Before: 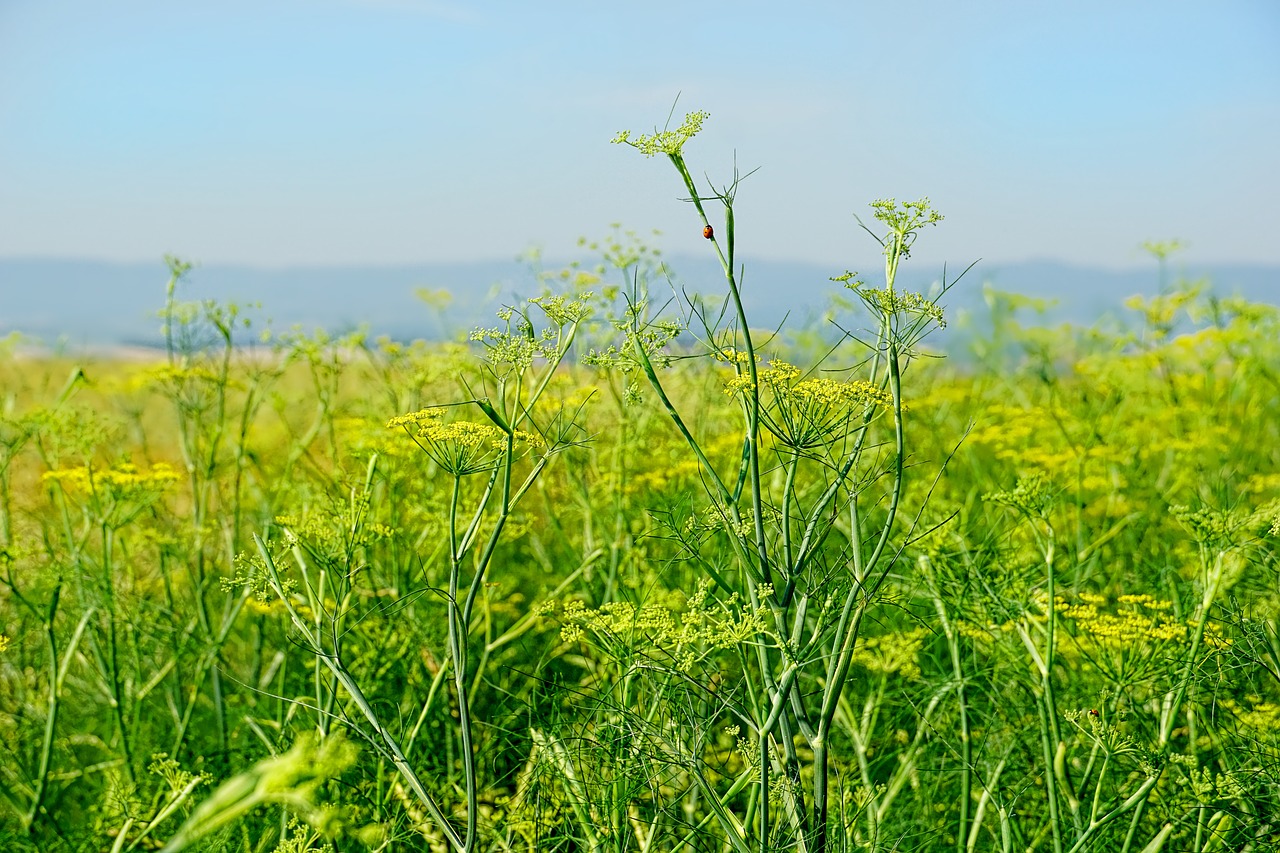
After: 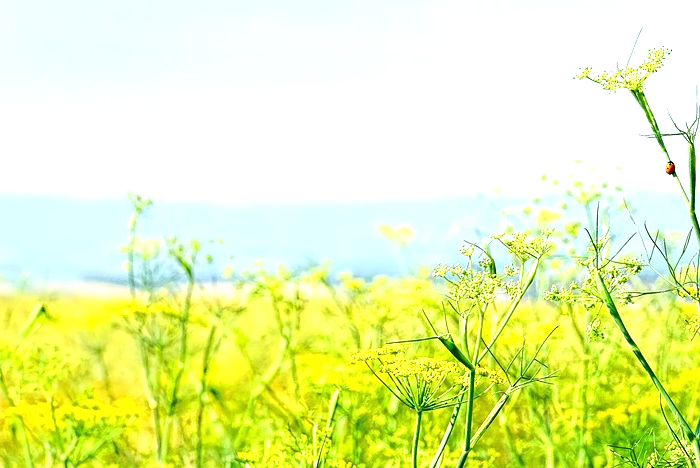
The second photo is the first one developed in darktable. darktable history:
crop and rotate: left 3.047%, top 7.509%, right 42.236%, bottom 37.598%
exposure: black level correction 0, exposure 1.1 EV, compensate exposure bias true, compensate highlight preservation false
